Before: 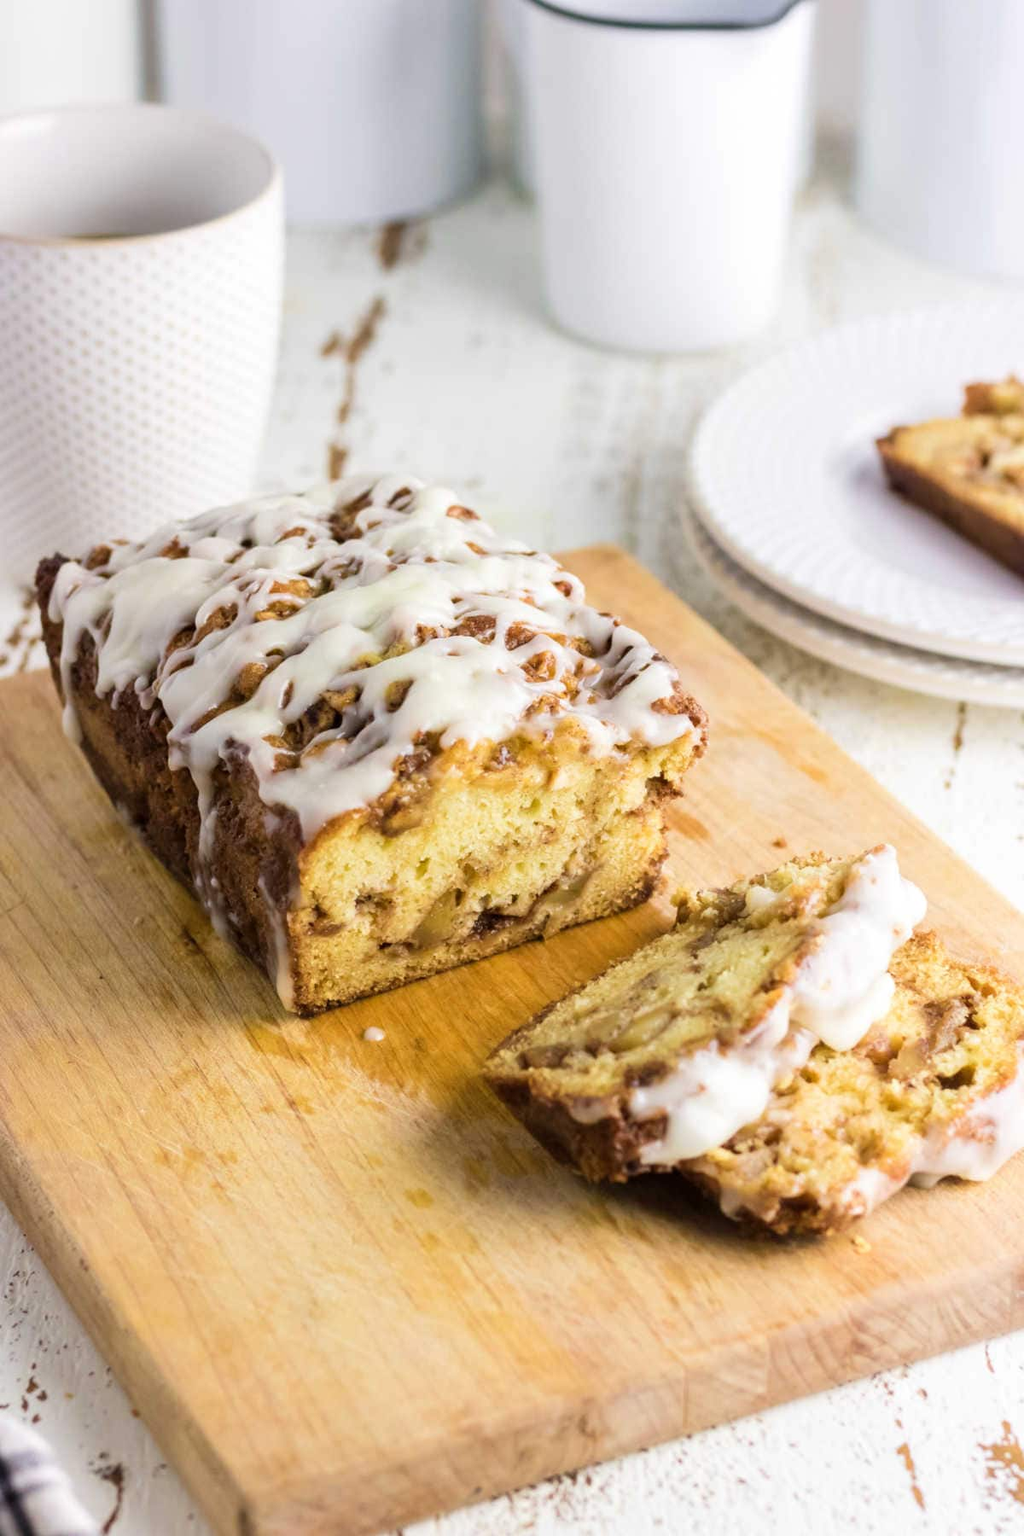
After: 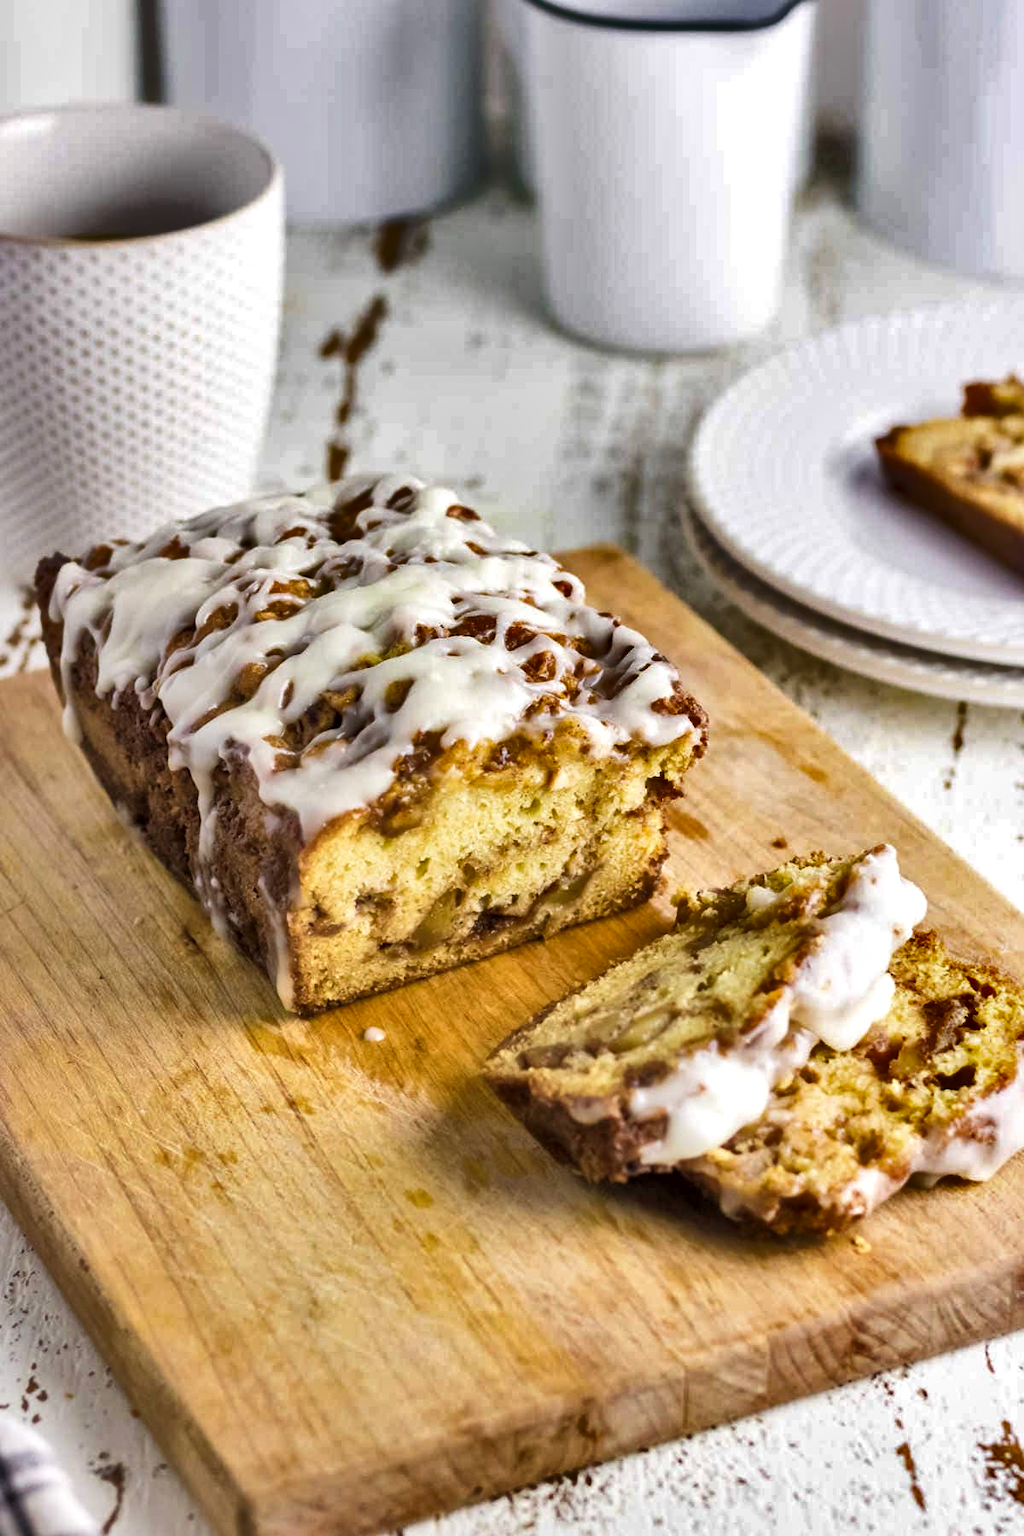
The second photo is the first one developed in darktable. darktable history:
base curve: preserve colors none
contrast brightness saturation: brightness 0.126
shadows and highlights: radius 107.71, shadows 40.58, highlights -71.95, low approximation 0.01, soften with gaussian
local contrast: mode bilateral grid, contrast 21, coarseness 50, detail 149%, midtone range 0.2
